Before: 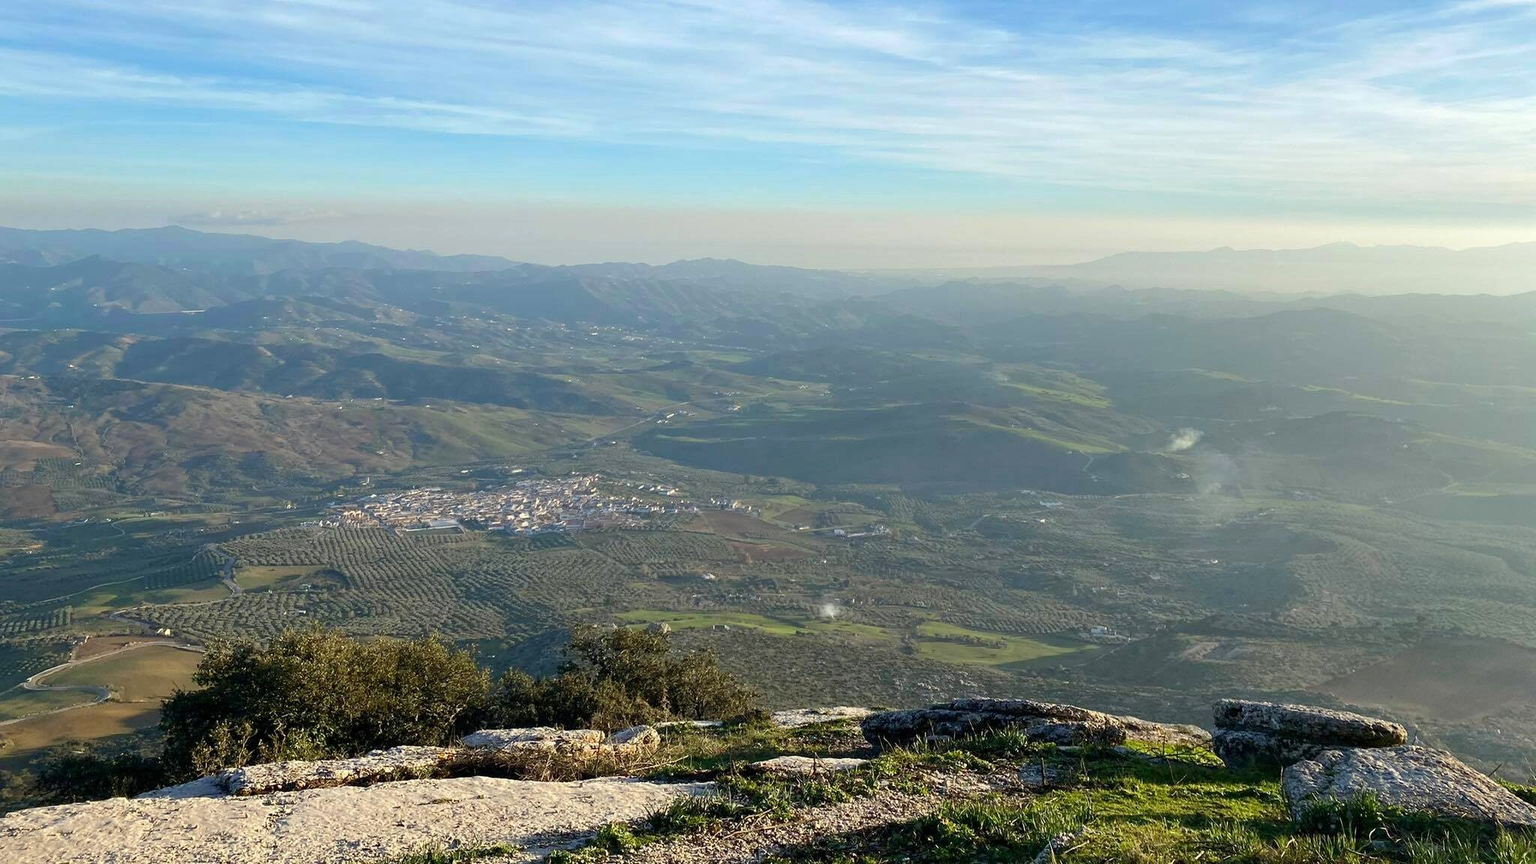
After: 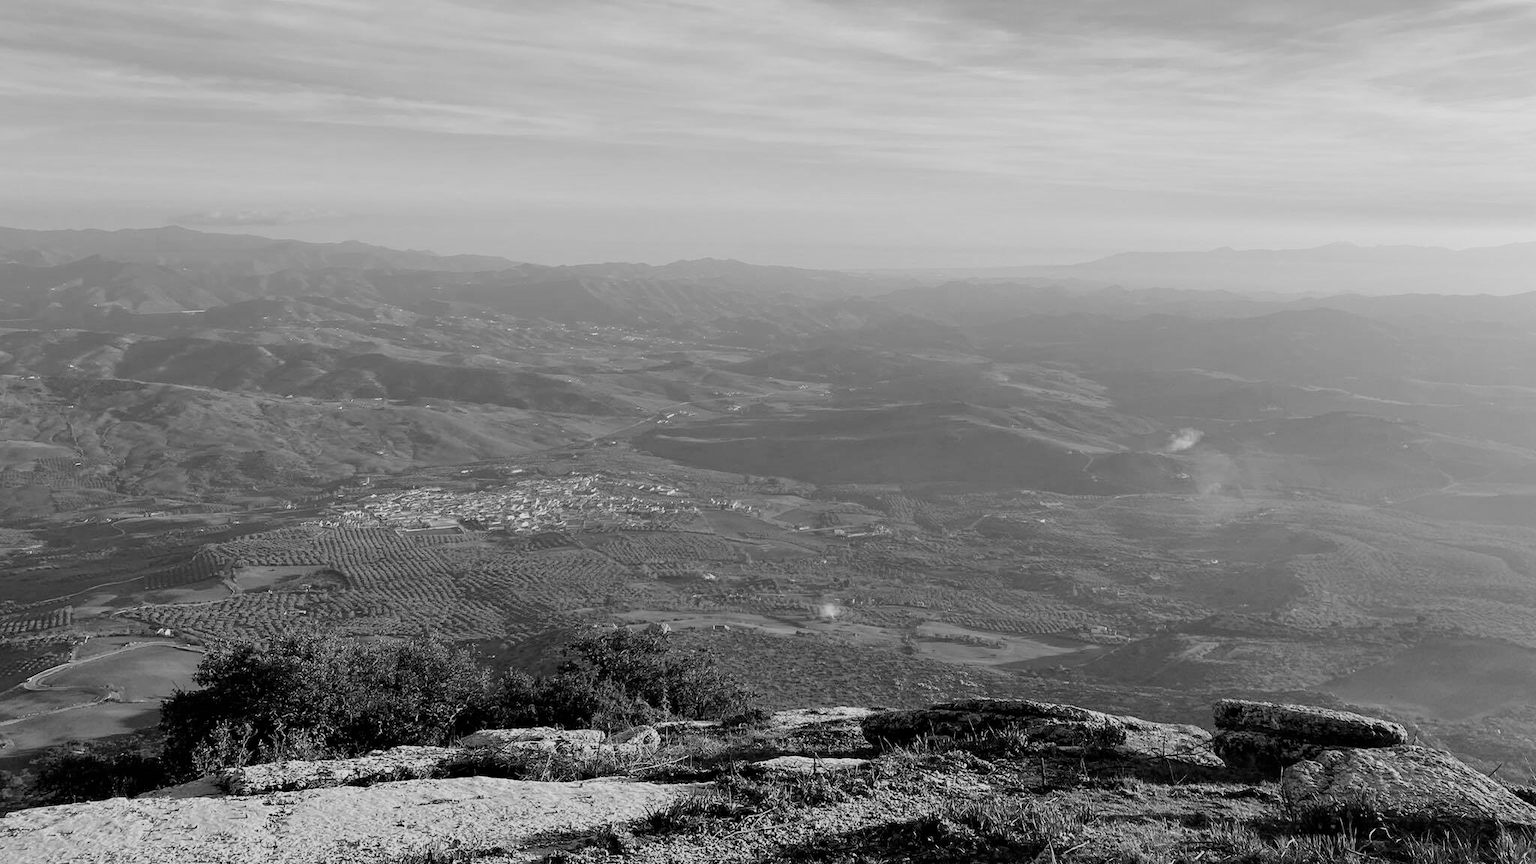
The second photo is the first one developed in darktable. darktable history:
filmic rgb: hardness 4.17
monochrome: a 16.01, b -2.65, highlights 0.52
color balance rgb: perceptual saturation grading › global saturation 20%, perceptual saturation grading › highlights -25%, perceptual saturation grading › shadows 25%
